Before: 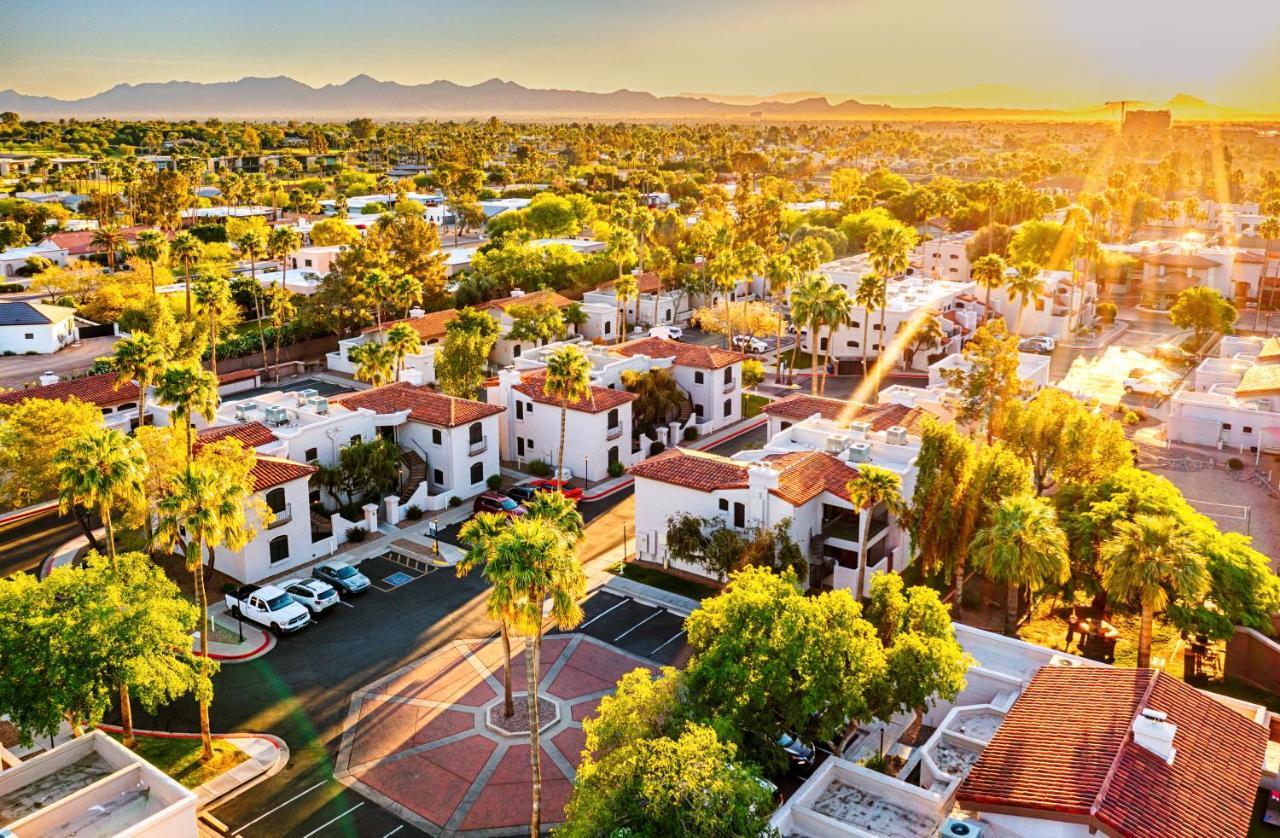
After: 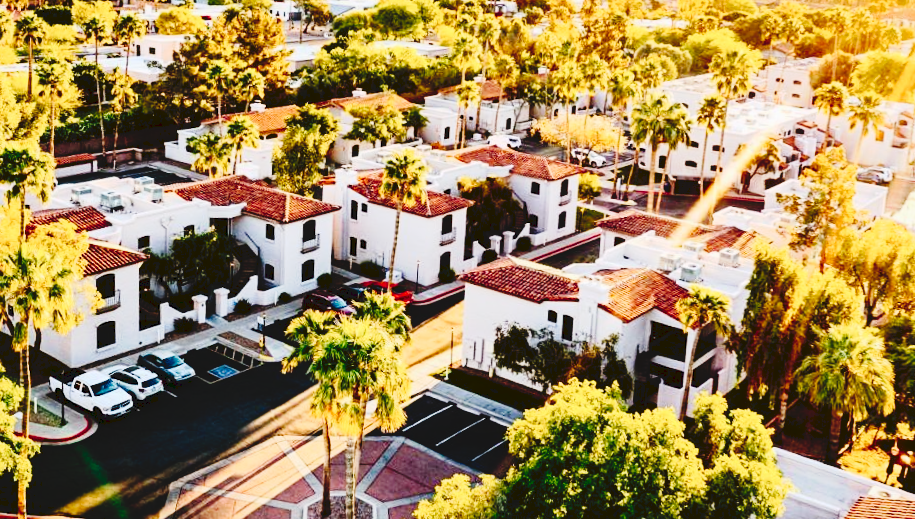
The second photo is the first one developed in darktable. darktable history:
crop and rotate: angle -3.37°, left 9.79%, top 20.73%, right 12.42%, bottom 11.82%
contrast brightness saturation: contrast 0.28
local contrast: mode bilateral grid, contrast 20, coarseness 50, detail 120%, midtone range 0.2
color balance: contrast -15%
tone curve: curves: ch0 [(0, 0) (0.003, 0.075) (0.011, 0.079) (0.025, 0.079) (0.044, 0.082) (0.069, 0.085) (0.1, 0.089) (0.136, 0.096) (0.177, 0.105) (0.224, 0.14) (0.277, 0.202) (0.335, 0.304) (0.399, 0.417) (0.468, 0.521) (0.543, 0.636) (0.623, 0.726) (0.709, 0.801) (0.801, 0.878) (0.898, 0.927) (1, 1)], preserve colors none
